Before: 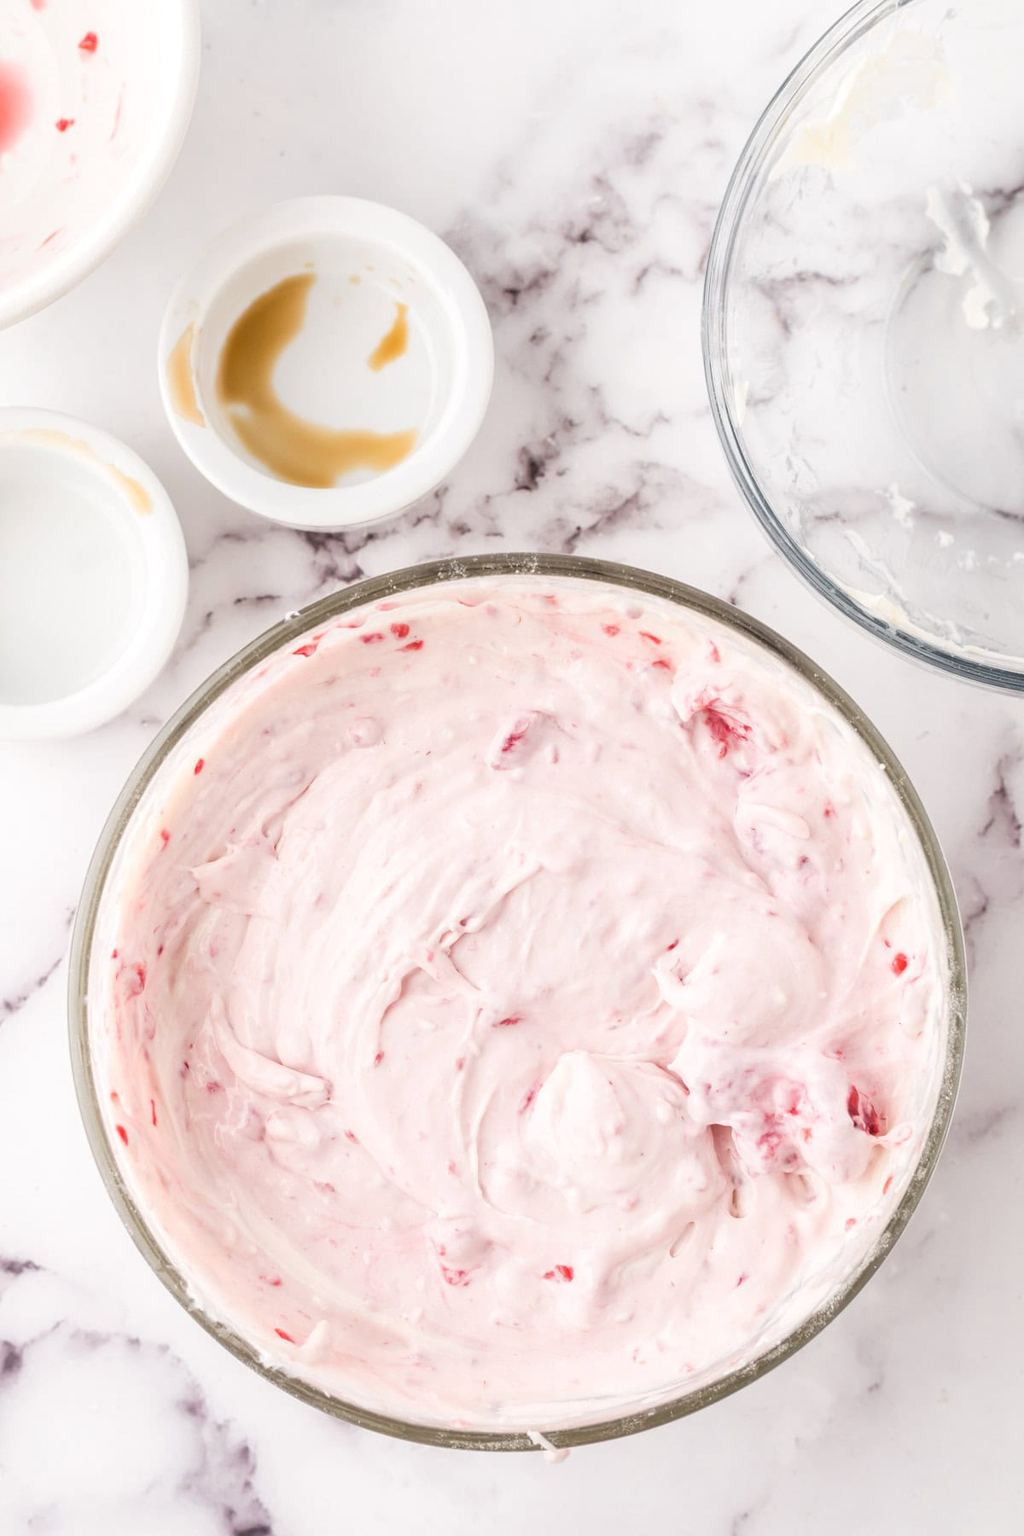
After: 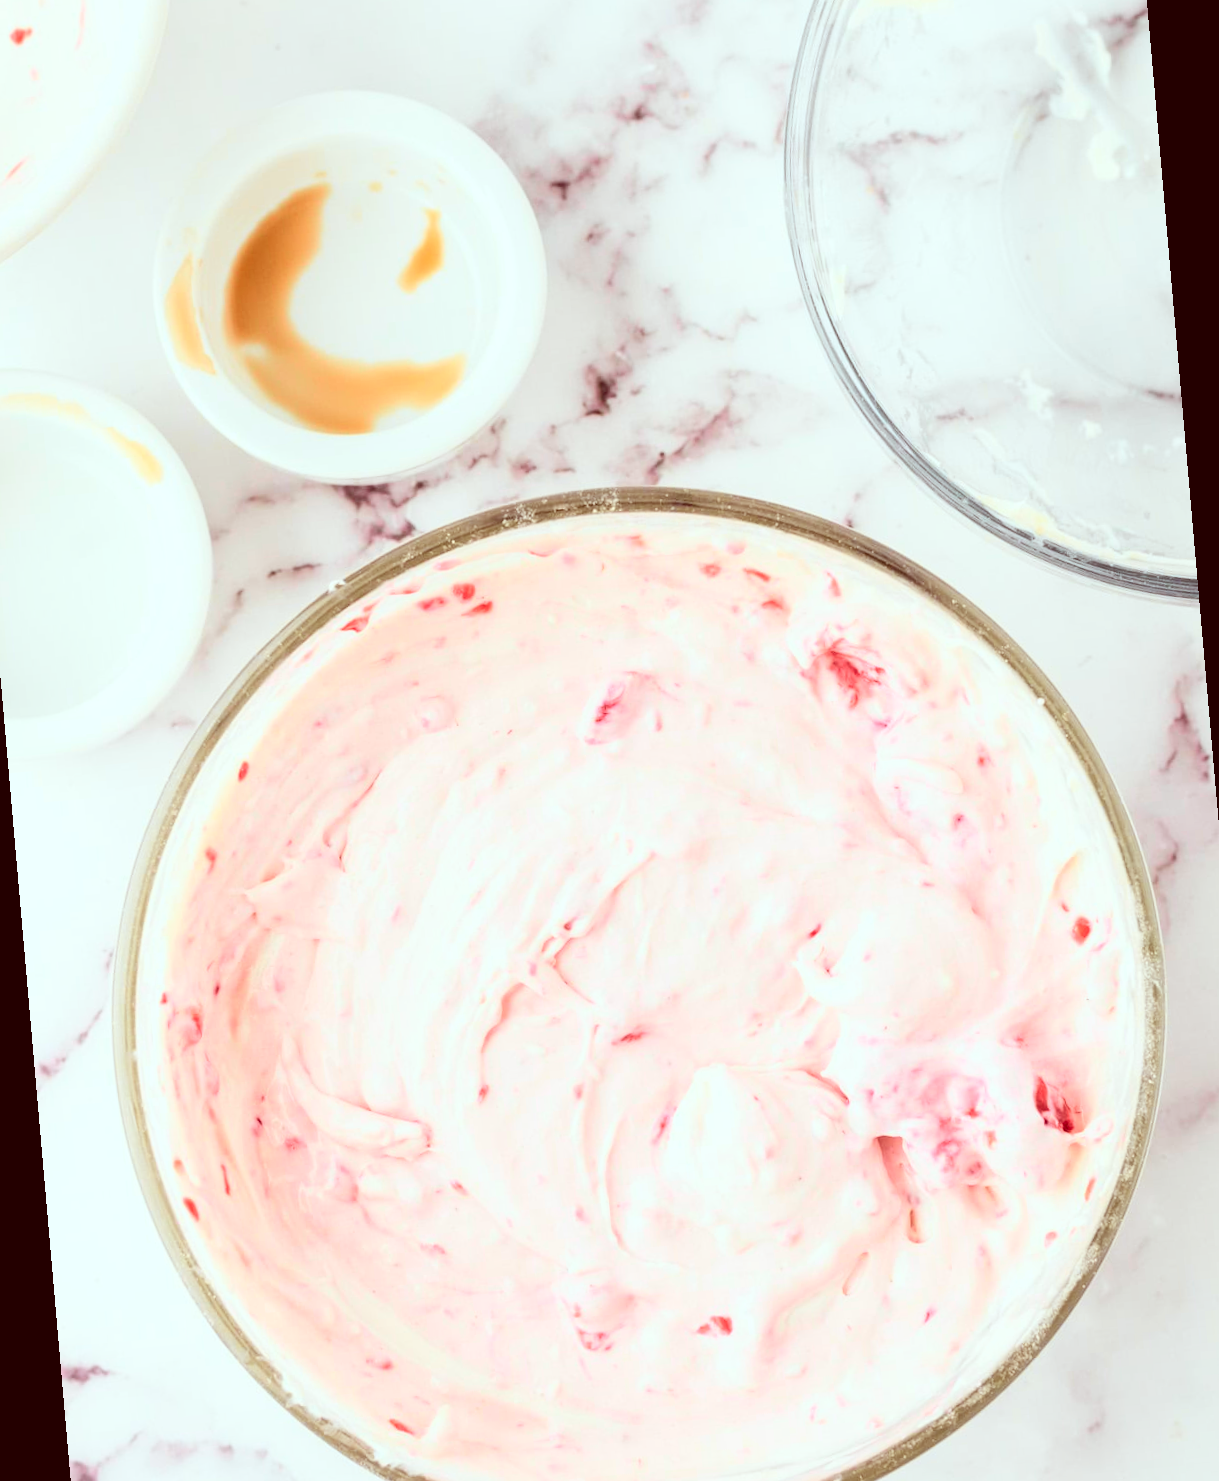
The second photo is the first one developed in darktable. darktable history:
rotate and perspective: rotation -5°, crop left 0.05, crop right 0.952, crop top 0.11, crop bottom 0.89
color correction: highlights a* -7.23, highlights b* -0.161, shadows a* 20.08, shadows b* 11.73
tone curve: curves: ch0 [(0, 0) (0.051, 0.027) (0.096, 0.071) (0.219, 0.248) (0.428, 0.52) (0.596, 0.713) (0.727, 0.823) (0.859, 0.924) (1, 1)]; ch1 [(0, 0) (0.1, 0.038) (0.318, 0.221) (0.413, 0.325) (0.443, 0.412) (0.483, 0.474) (0.503, 0.501) (0.516, 0.515) (0.548, 0.575) (0.561, 0.596) (0.594, 0.647) (0.666, 0.701) (1, 1)]; ch2 [(0, 0) (0.453, 0.435) (0.479, 0.476) (0.504, 0.5) (0.52, 0.526) (0.557, 0.585) (0.583, 0.608) (0.824, 0.815) (1, 1)], color space Lab, independent channels, preserve colors none
